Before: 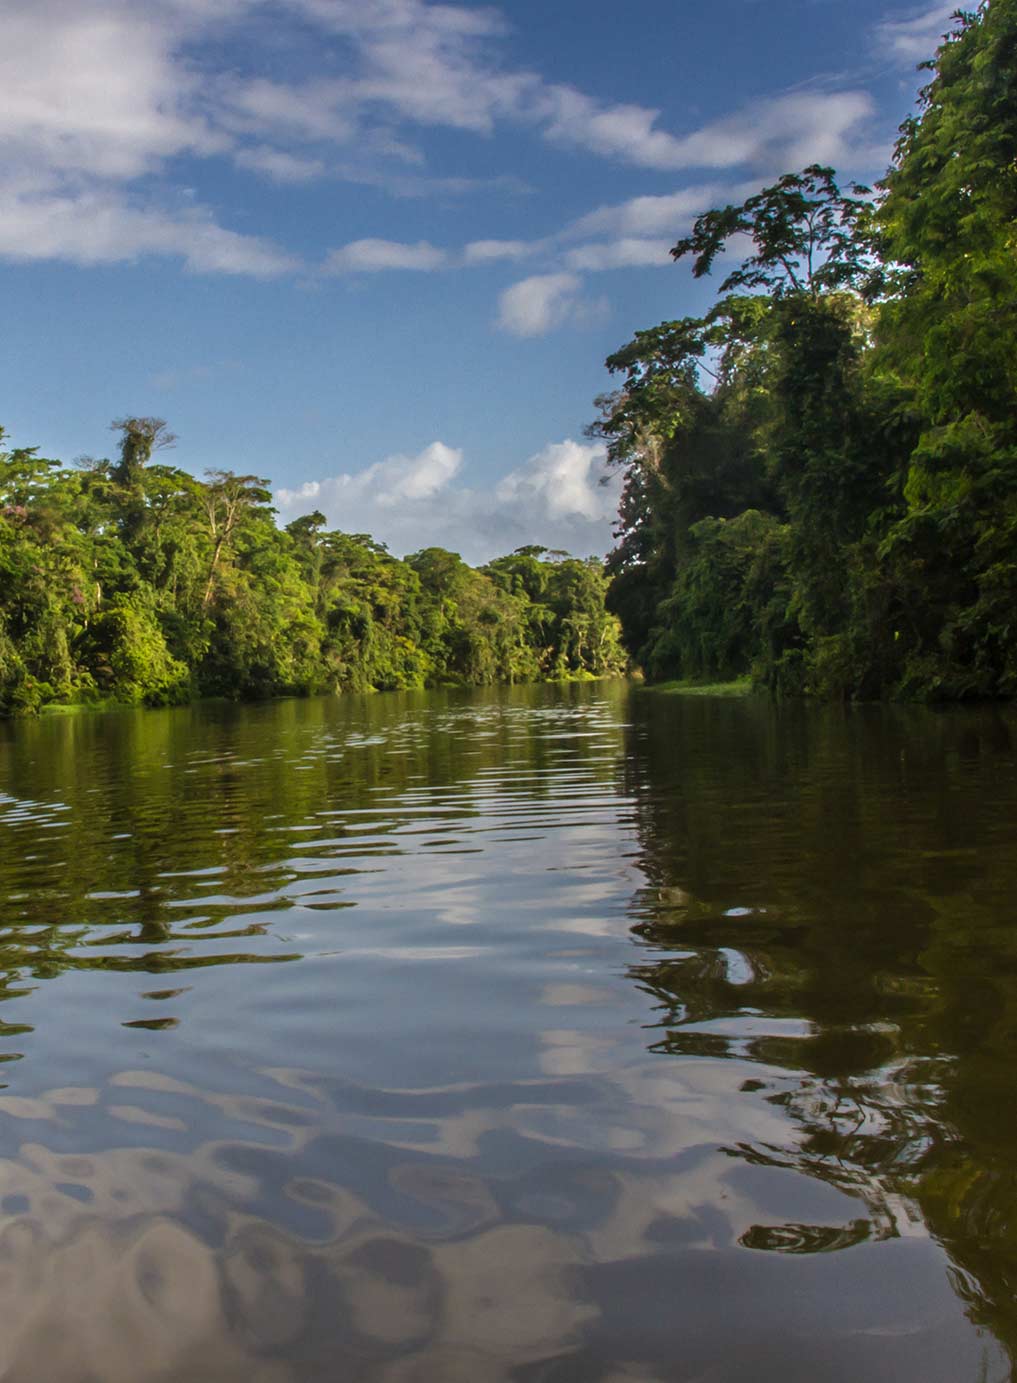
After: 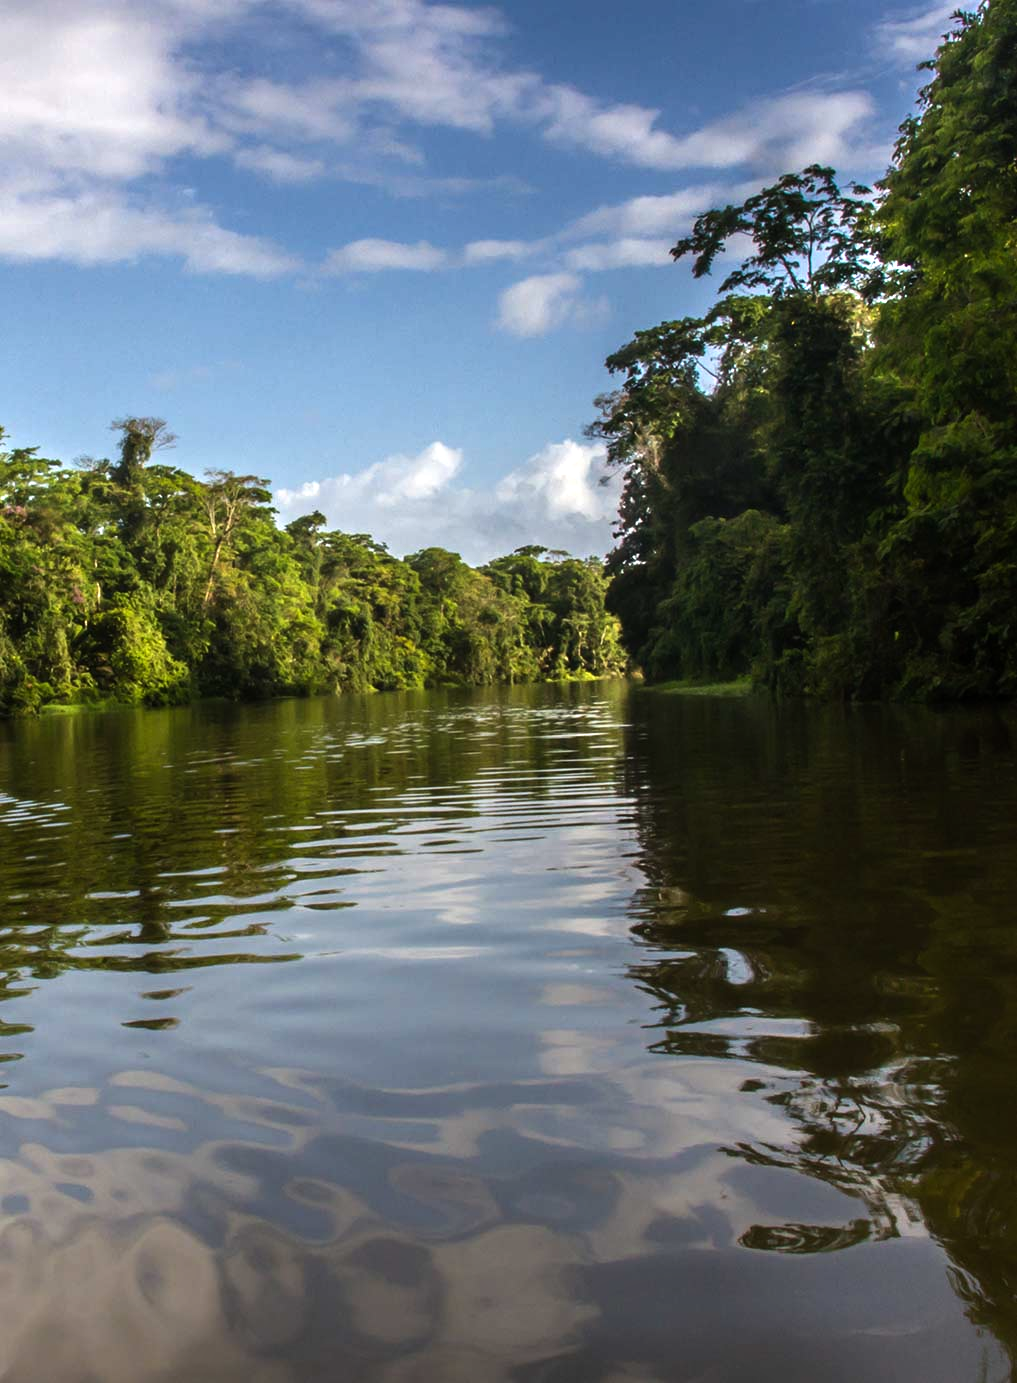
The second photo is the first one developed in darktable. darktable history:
tone equalizer: -8 EV -0.788 EV, -7 EV -0.673 EV, -6 EV -0.589 EV, -5 EV -0.38 EV, -3 EV 0.399 EV, -2 EV 0.6 EV, -1 EV 0.68 EV, +0 EV 0.739 EV, edges refinement/feathering 500, mask exposure compensation -1.57 EV, preserve details guided filter
